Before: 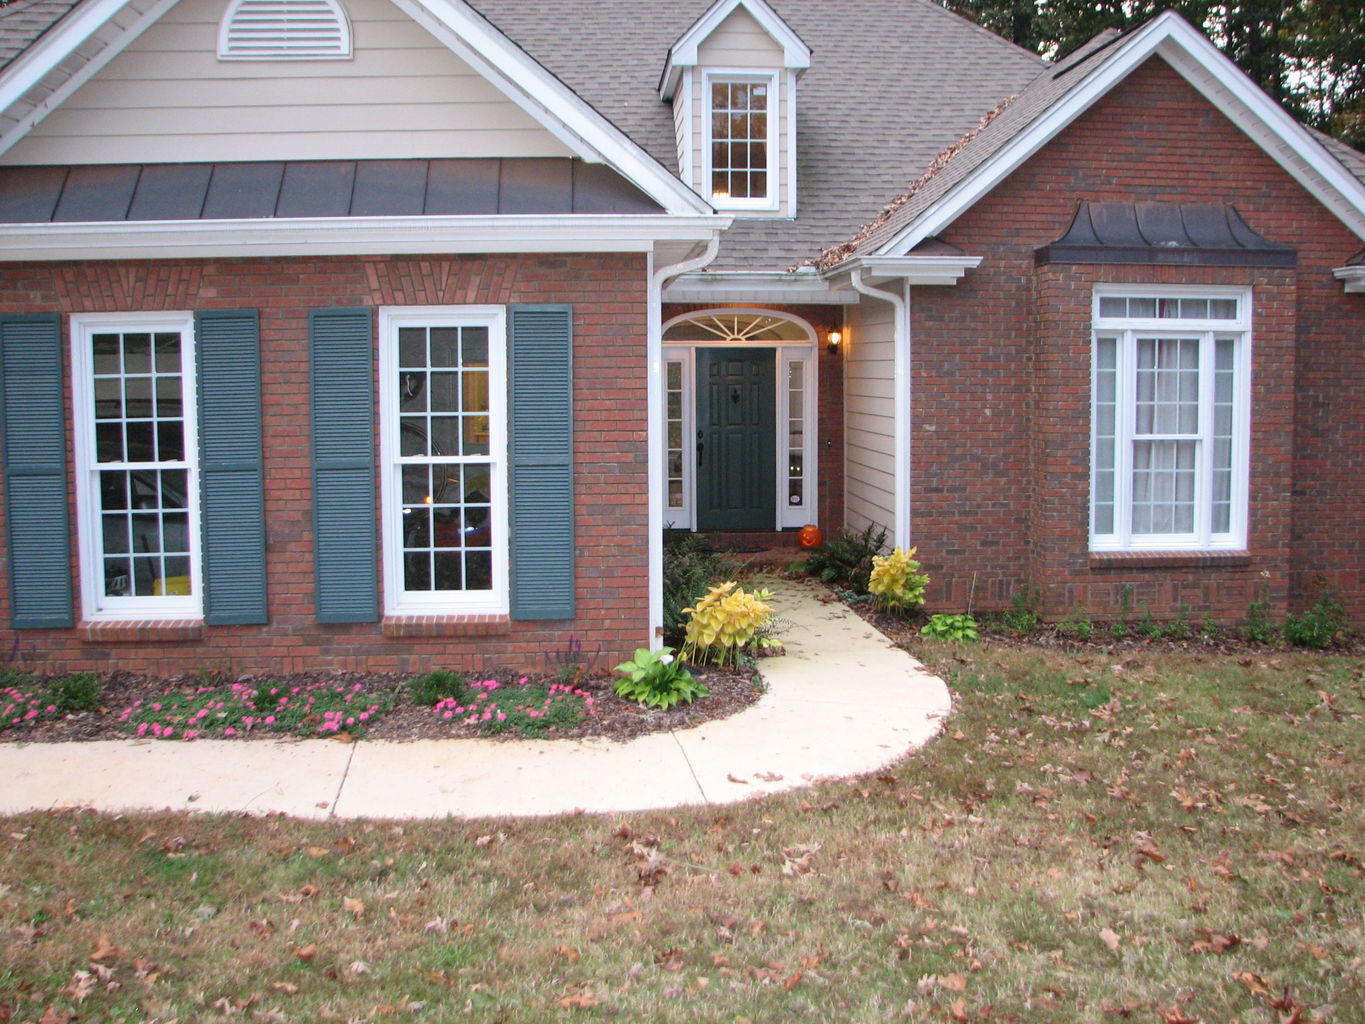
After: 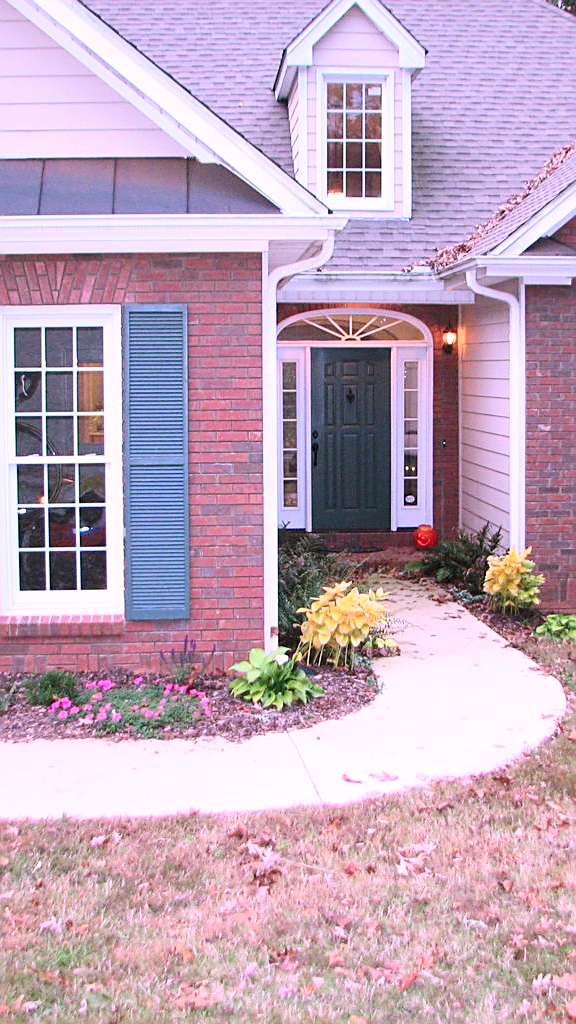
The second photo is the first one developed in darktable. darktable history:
exposure: exposure 0.2 EV, compensate exposure bias true, compensate highlight preservation false
crop: left 28.27%, right 29.408%
sharpen: on, module defaults
color correction: highlights a* 15.02, highlights b* -25.09
contrast brightness saturation: contrast 0.199, brightness 0.158, saturation 0.219
